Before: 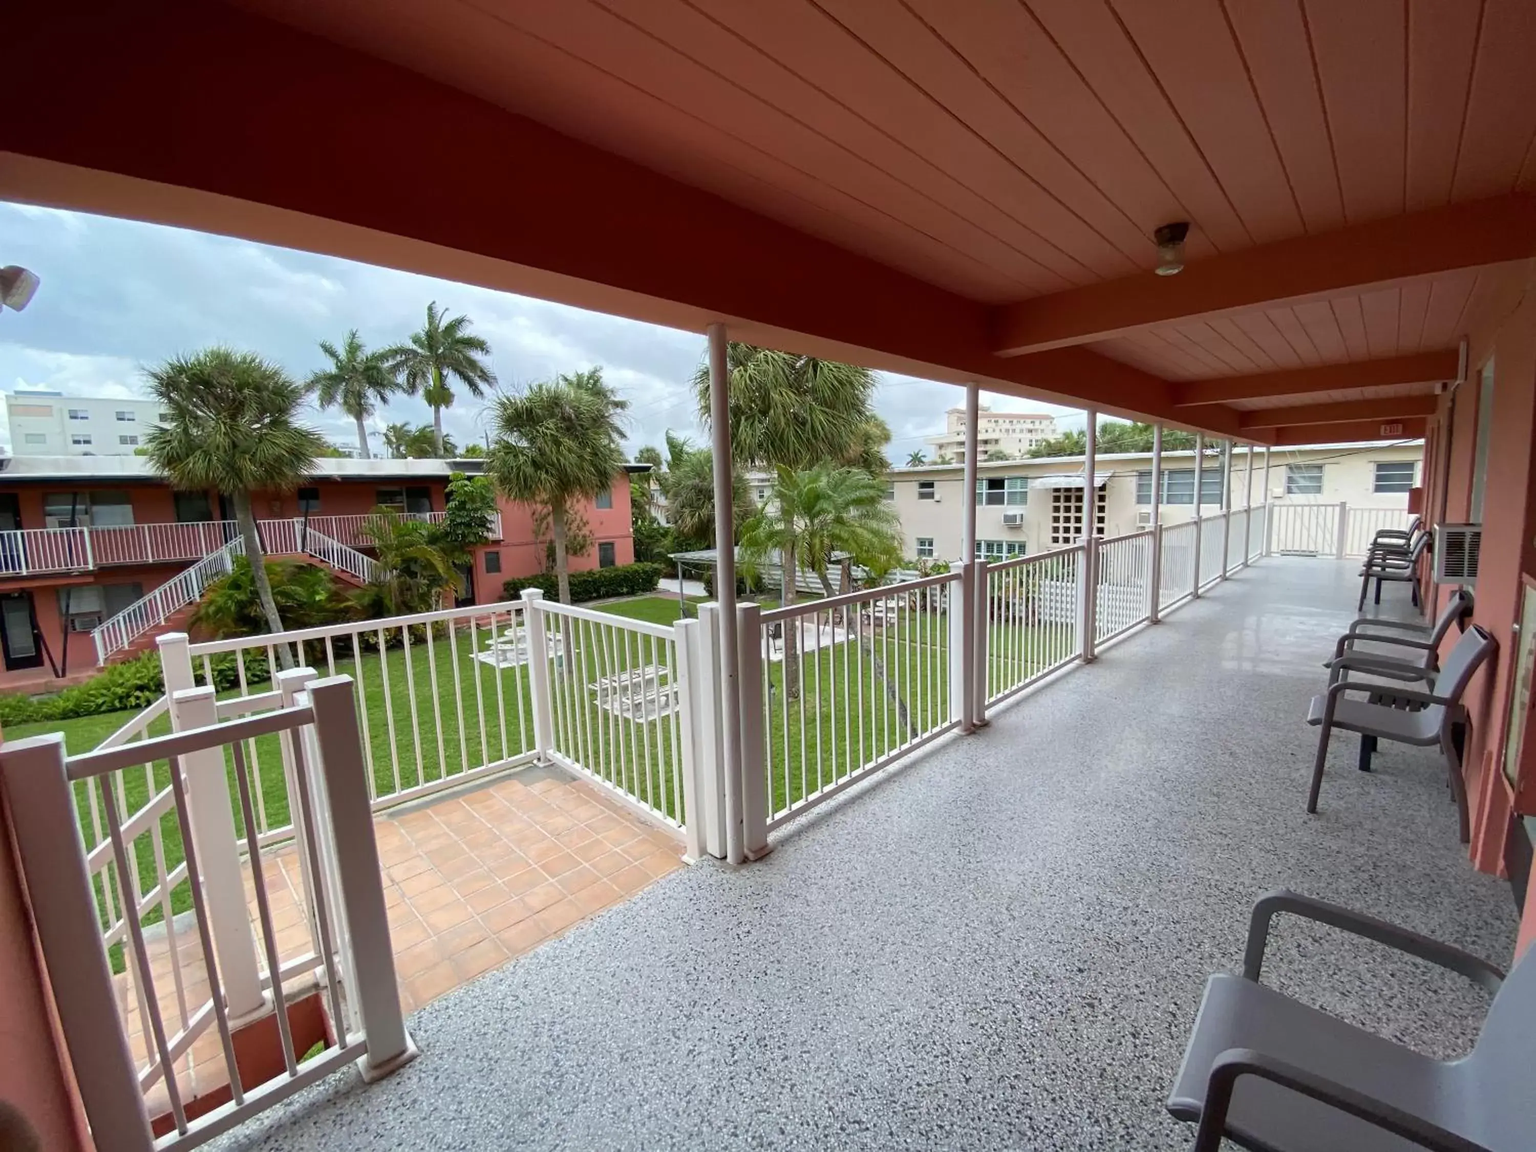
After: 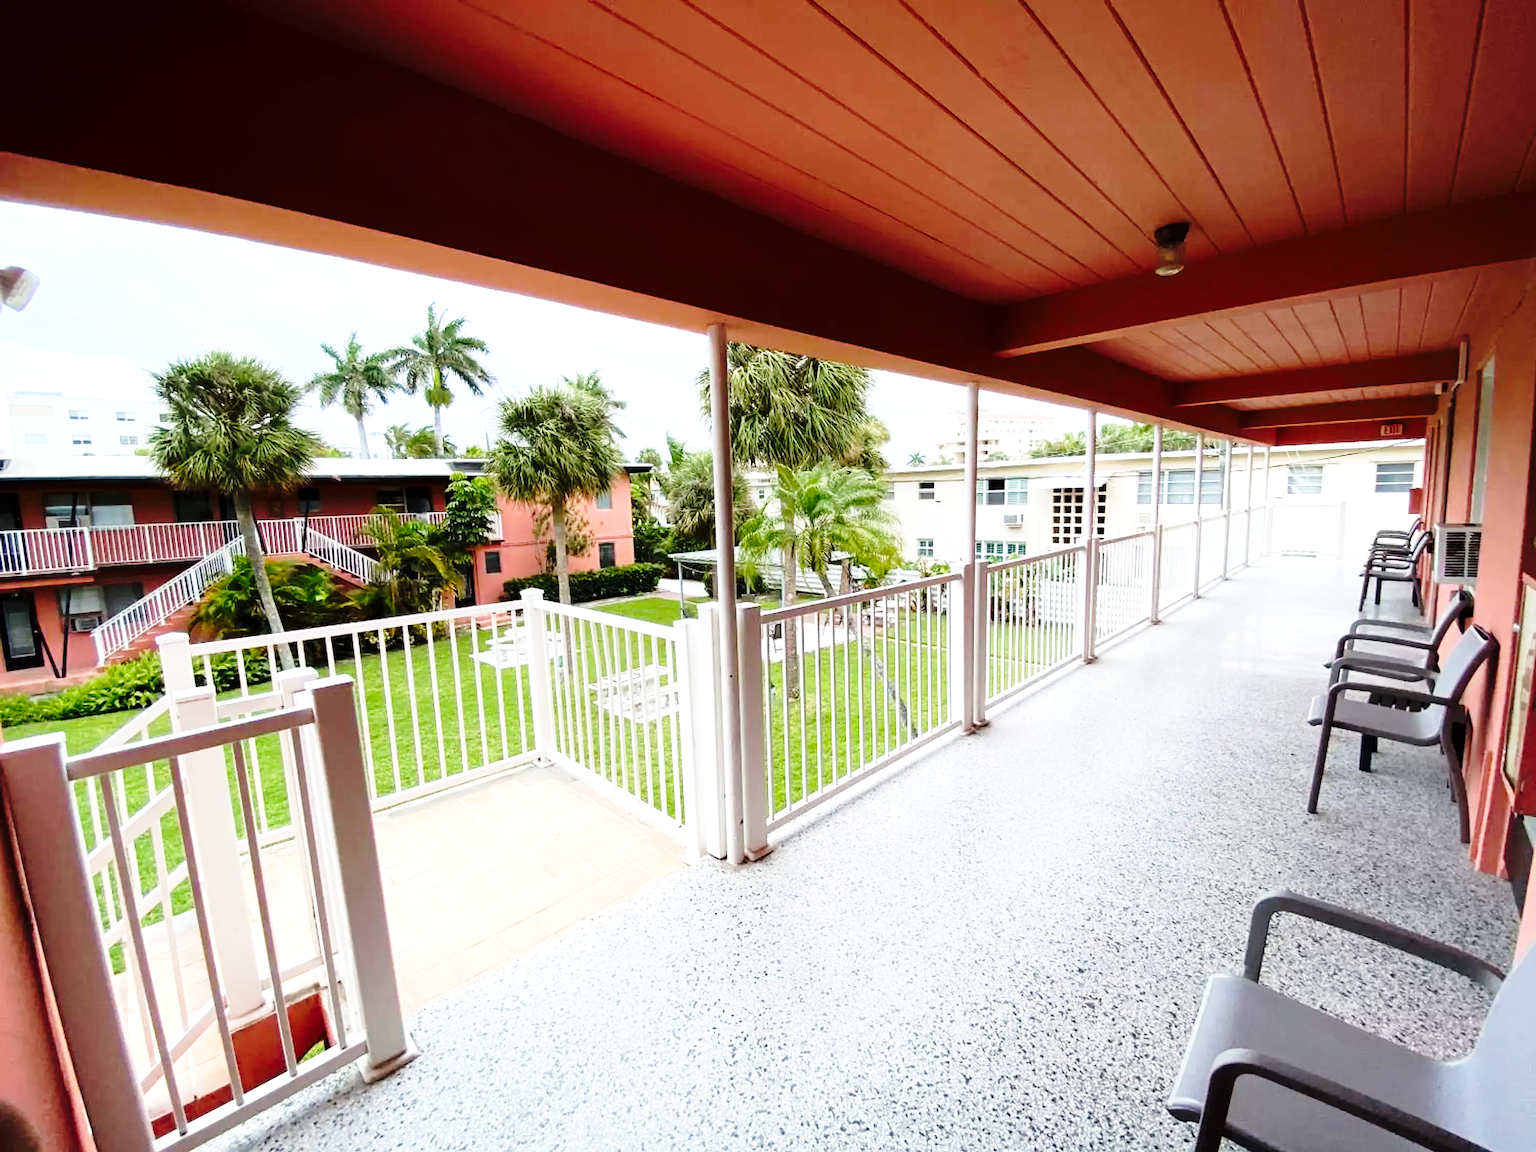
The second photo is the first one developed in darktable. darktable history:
tone equalizer: -8 EV -0.768 EV, -7 EV -0.667 EV, -6 EV -0.629 EV, -5 EV -0.374 EV, -3 EV 0.374 EV, -2 EV 0.6 EV, -1 EV 0.683 EV, +0 EV 0.763 EV
base curve: curves: ch0 [(0, 0) (0.04, 0.03) (0.133, 0.232) (0.448, 0.748) (0.843, 0.968) (1, 1)], preserve colors none
